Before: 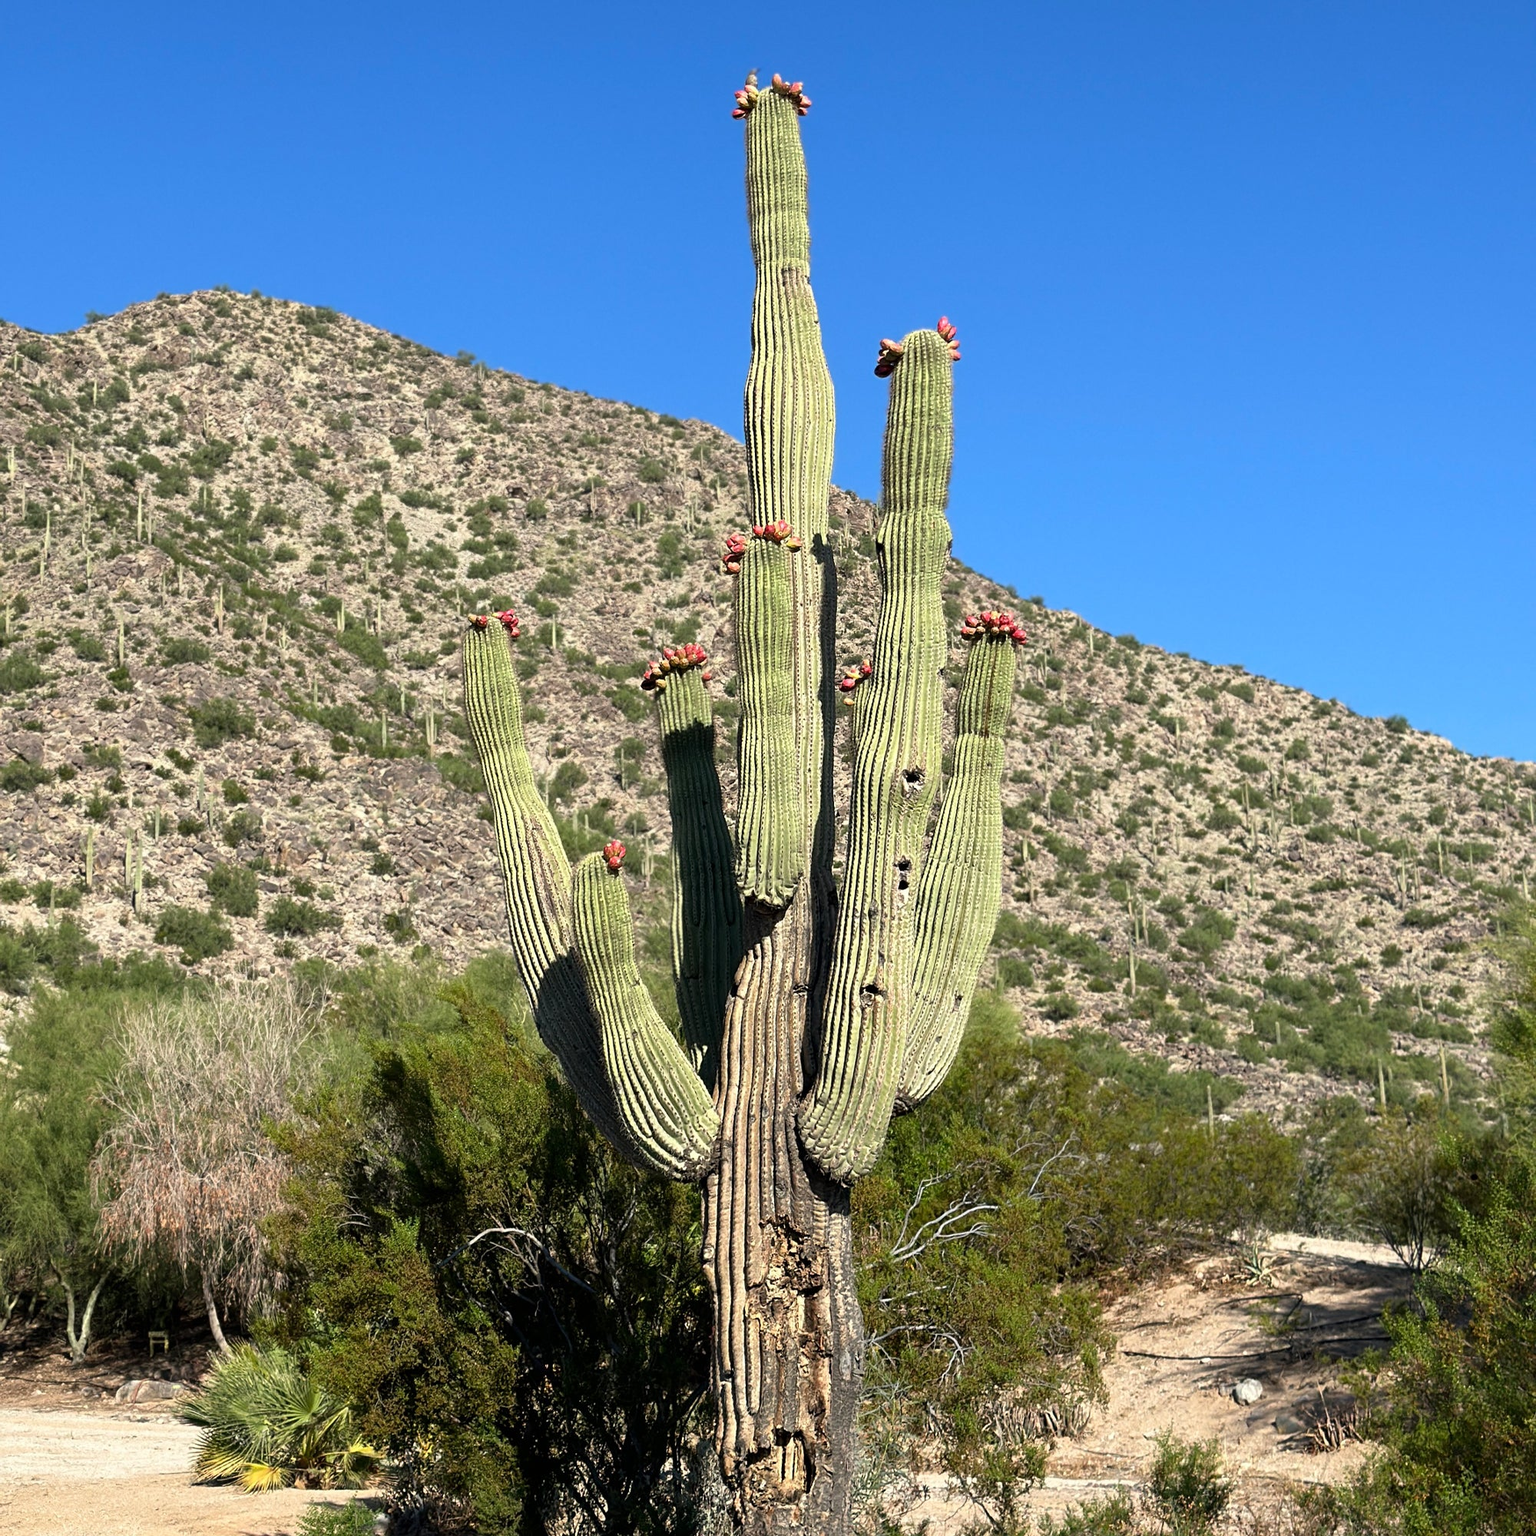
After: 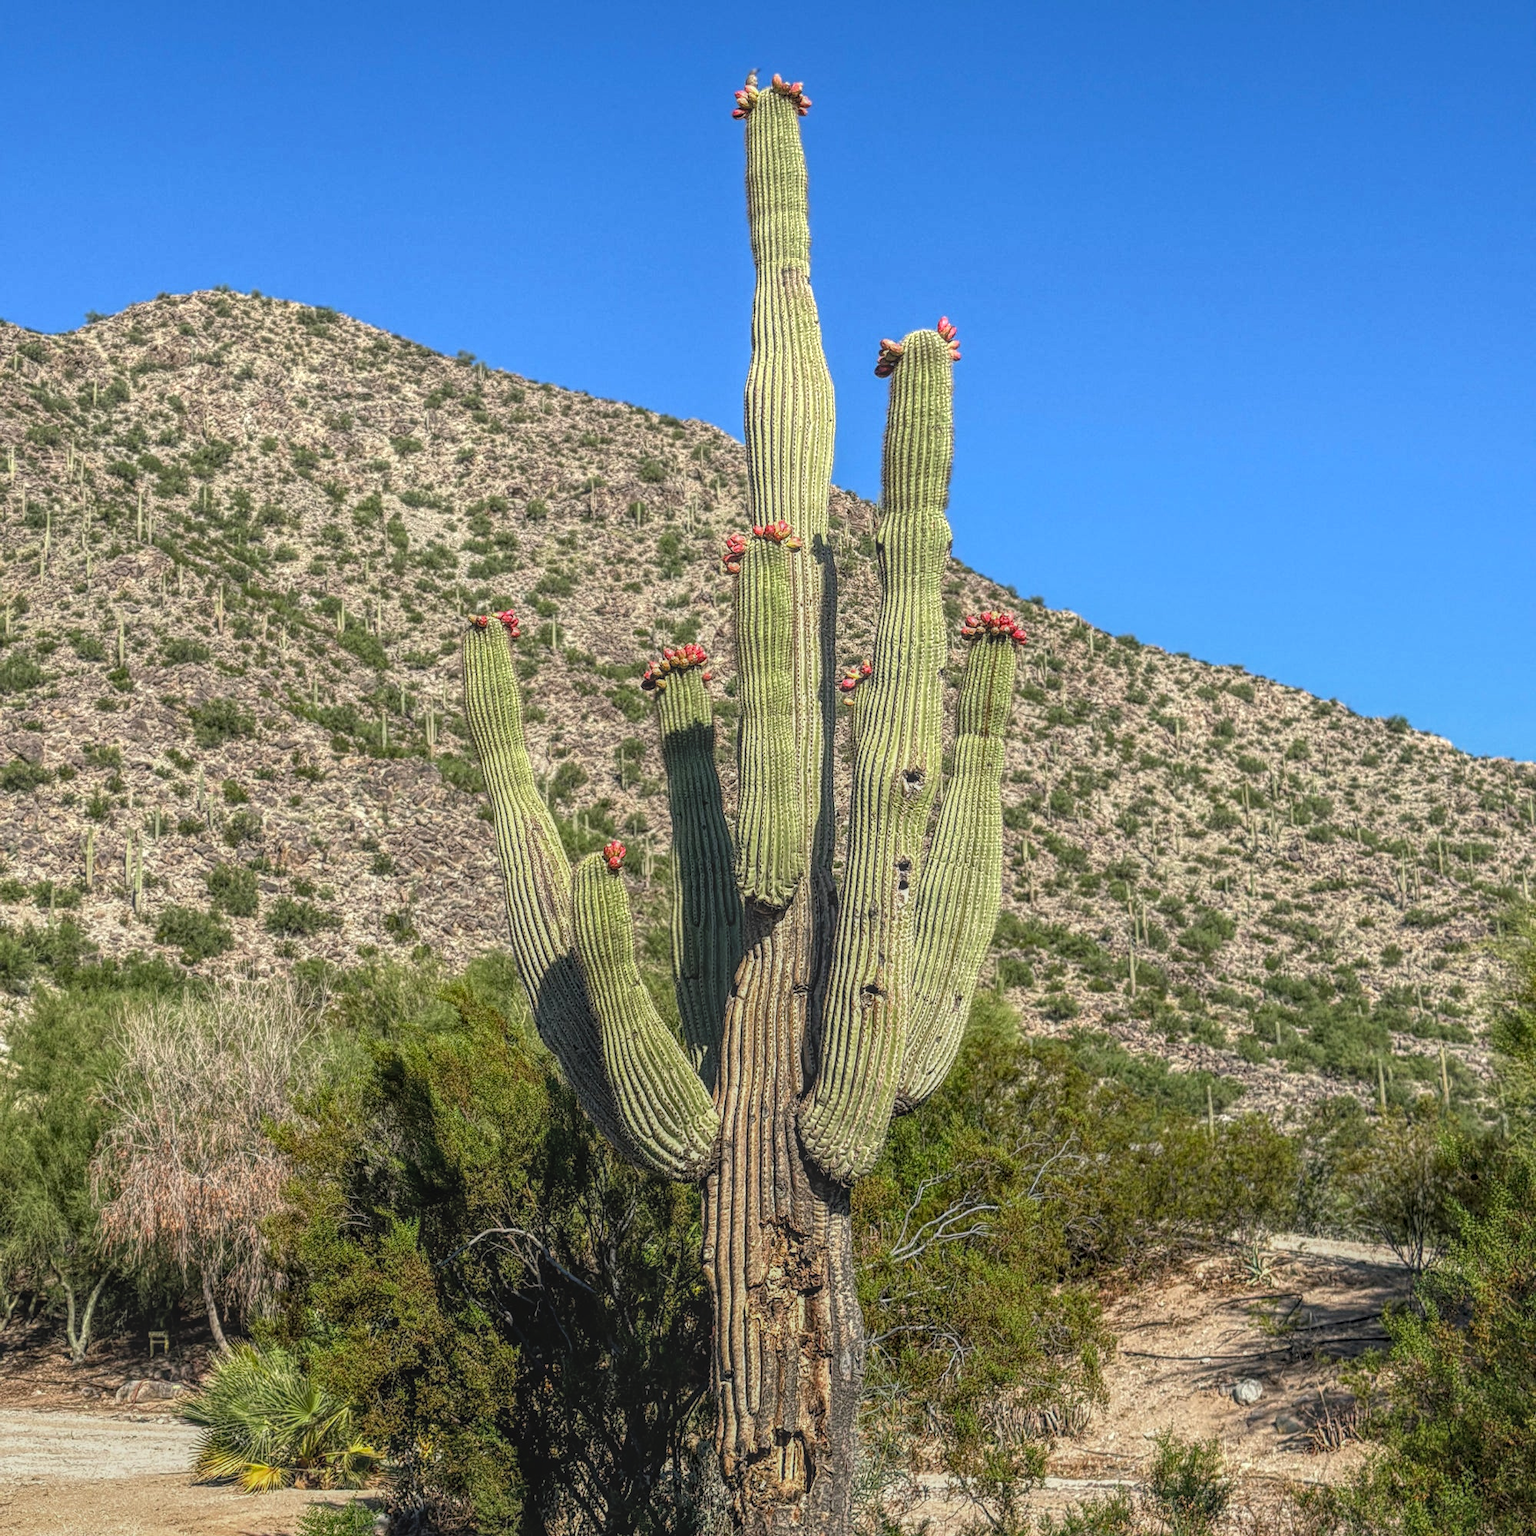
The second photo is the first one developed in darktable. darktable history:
local contrast: highlights 20%, shadows 30%, detail 200%, midtone range 0.2
